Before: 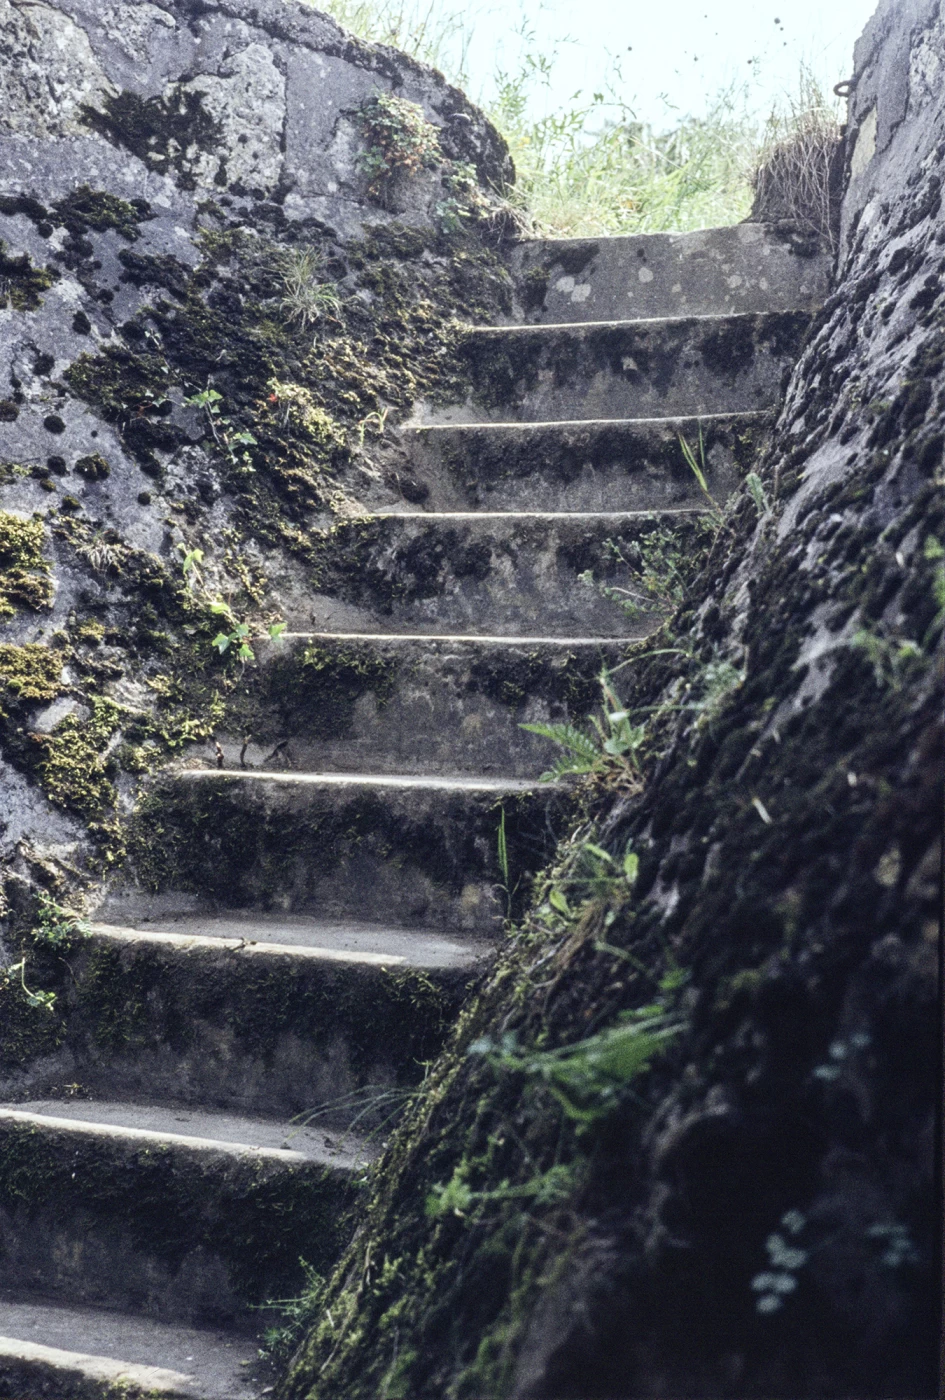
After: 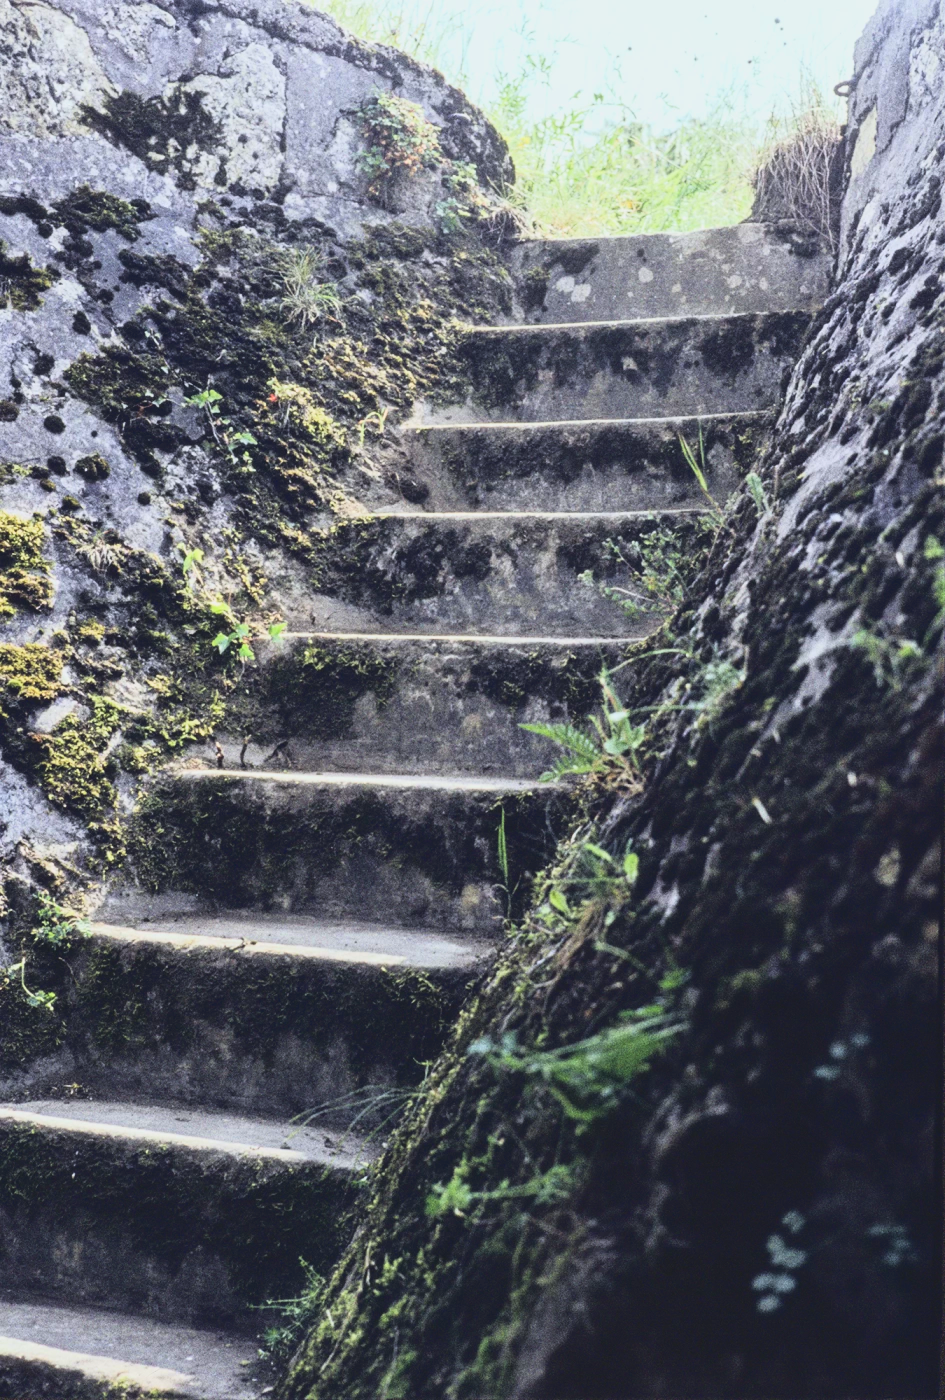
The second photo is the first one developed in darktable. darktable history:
contrast brightness saturation: contrast 0.07, brightness 0.18, saturation 0.4
tone curve: curves: ch0 [(0, 0.072) (0.249, 0.176) (0.518, 0.489) (0.832, 0.854) (1, 0.948)], color space Lab, linked channels, preserve colors none
